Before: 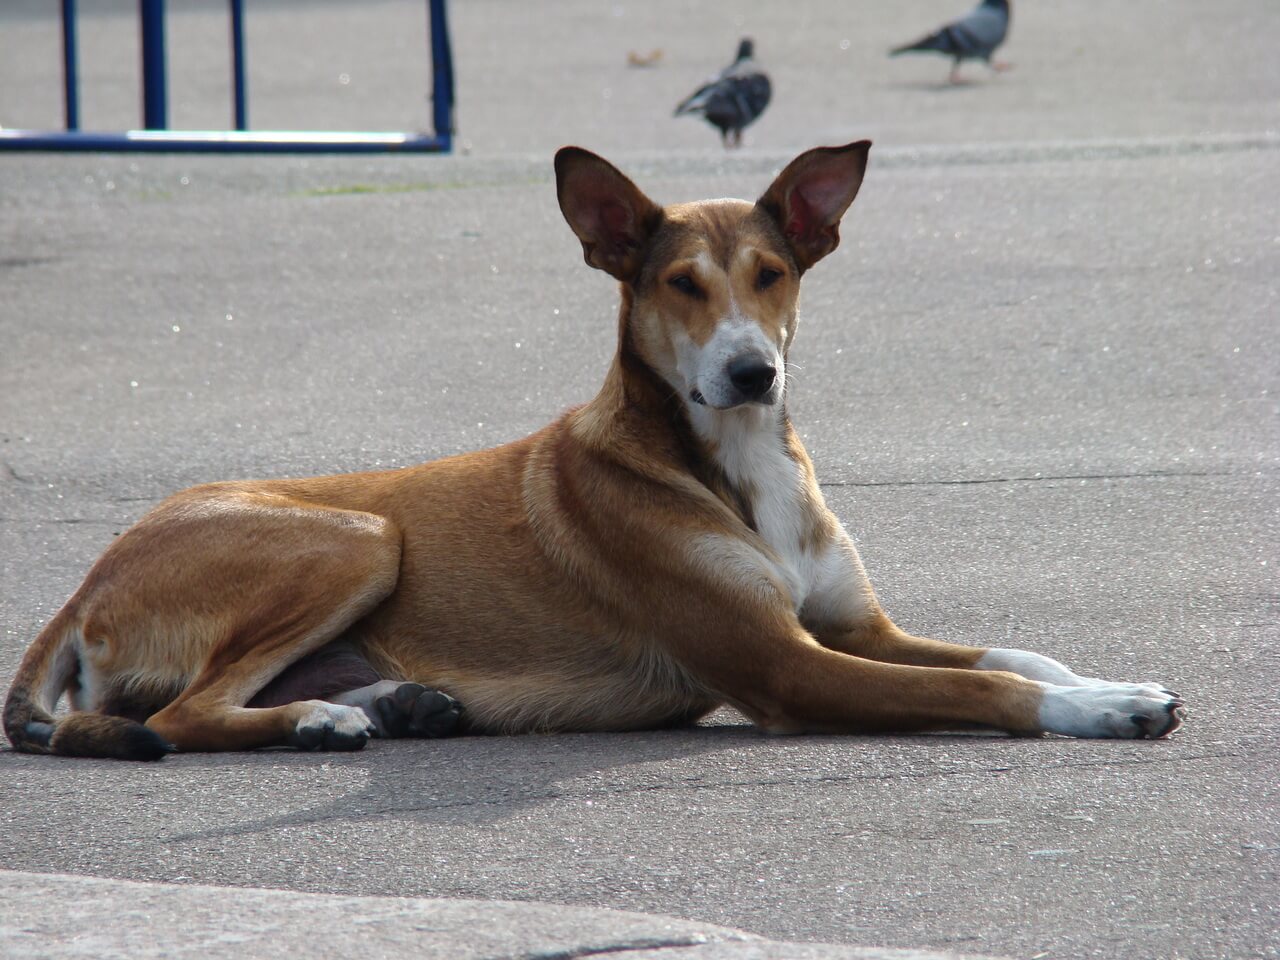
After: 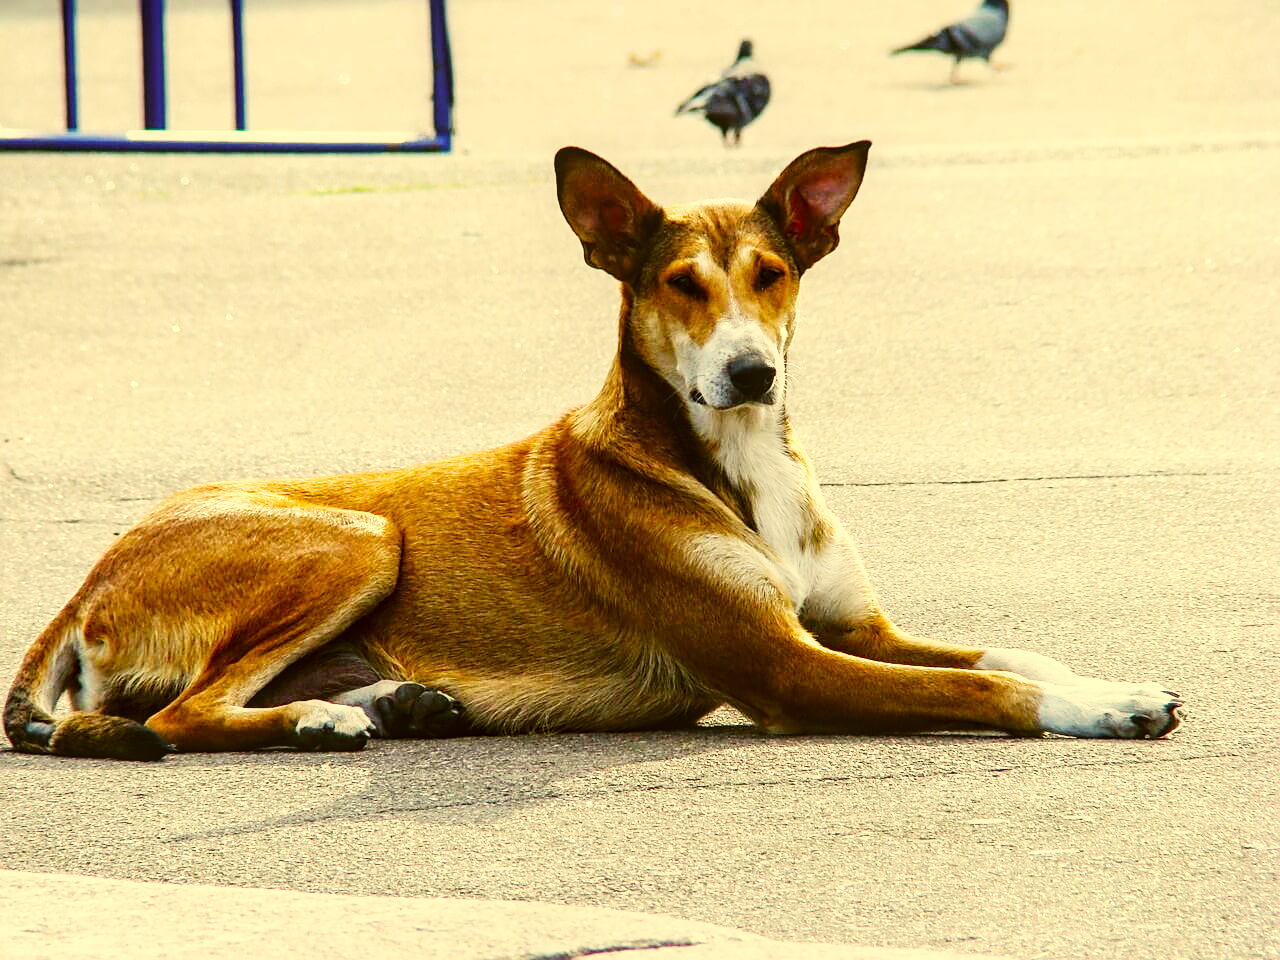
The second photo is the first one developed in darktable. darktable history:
local contrast: on, module defaults
sharpen: on, module defaults
base curve: curves: ch0 [(0, 0) (0.007, 0.004) (0.027, 0.03) (0.046, 0.07) (0.207, 0.54) (0.442, 0.872) (0.673, 0.972) (1, 1)], preserve colors none
exposure: compensate exposure bias true, compensate highlight preservation false
tone equalizer: edges refinement/feathering 500, mask exposure compensation -1.57 EV, preserve details no
contrast brightness saturation: contrast 0.085, saturation 0.282
color correction: highlights a* 0.147, highlights b* 28.92, shadows a* -0.245, shadows b* 21.71
